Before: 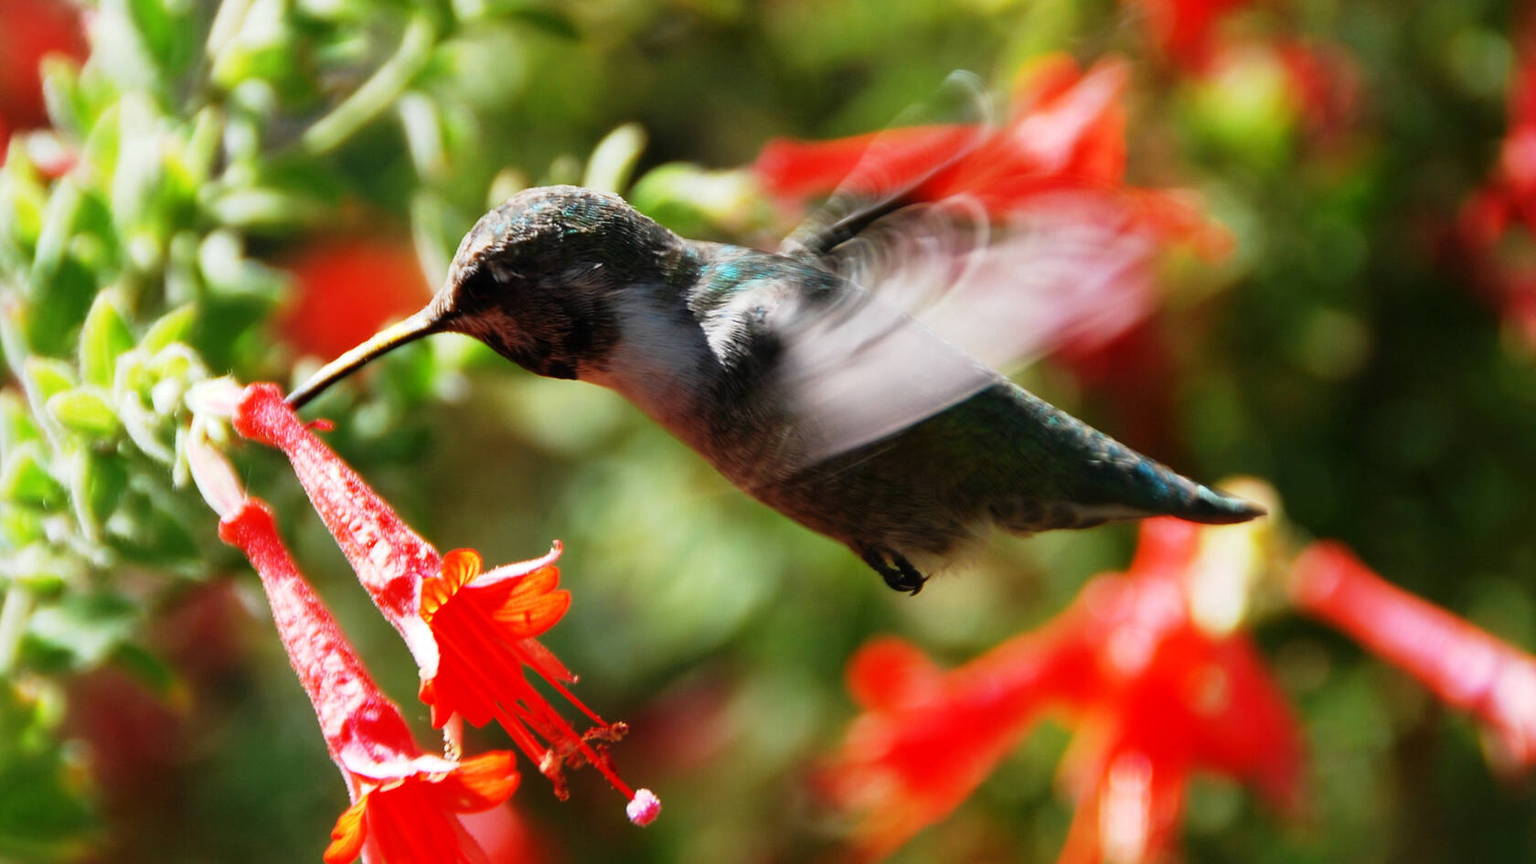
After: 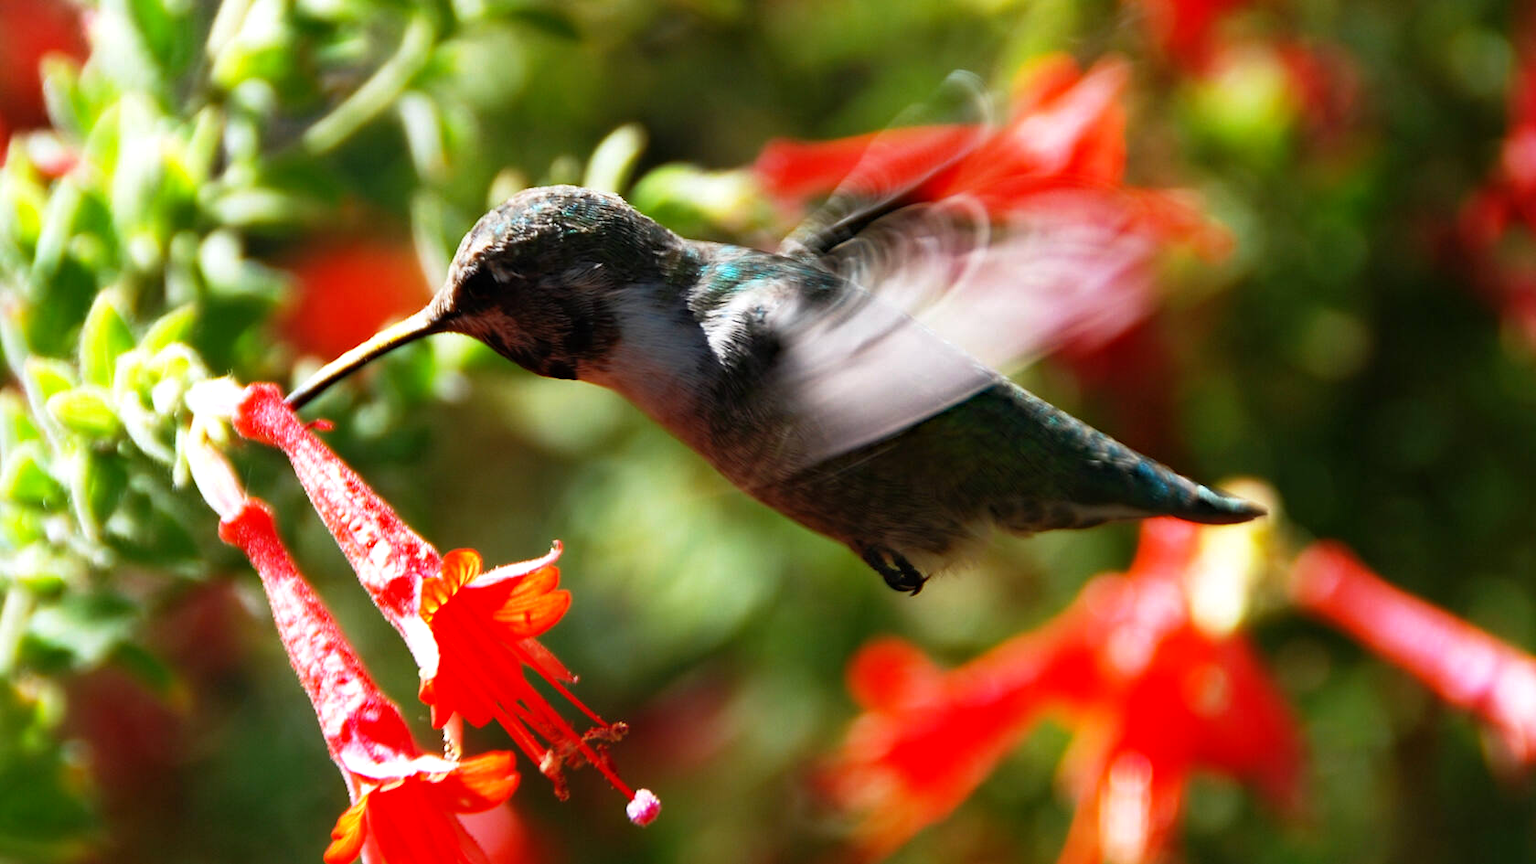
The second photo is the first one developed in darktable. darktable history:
tone equalizer: -8 EV -0.001 EV, -7 EV 0.001 EV, -6 EV -0.002 EV, -5 EV -0.003 EV, -4 EV -0.062 EV, -3 EV -0.222 EV, -2 EV -0.267 EV, -1 EV 0.105 EV, +0 EV 0.303 EV
haze removal: compatibility mode true, adaptive false
